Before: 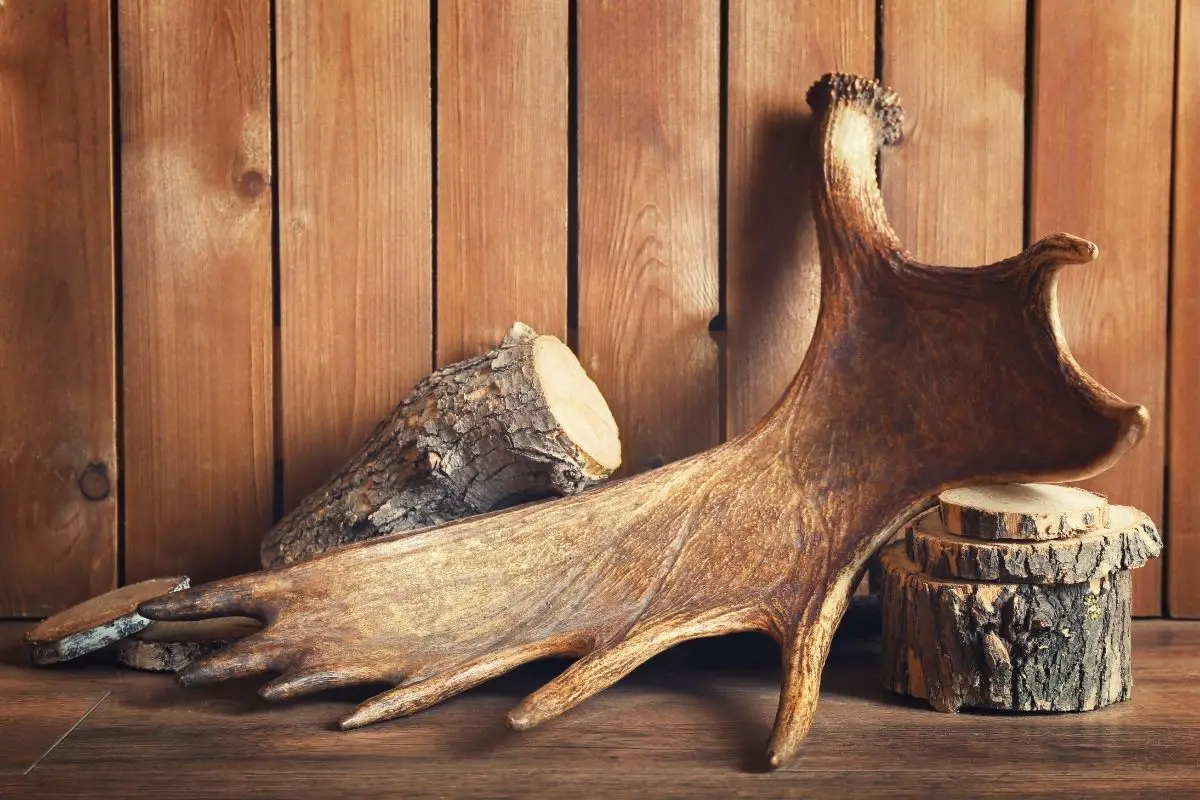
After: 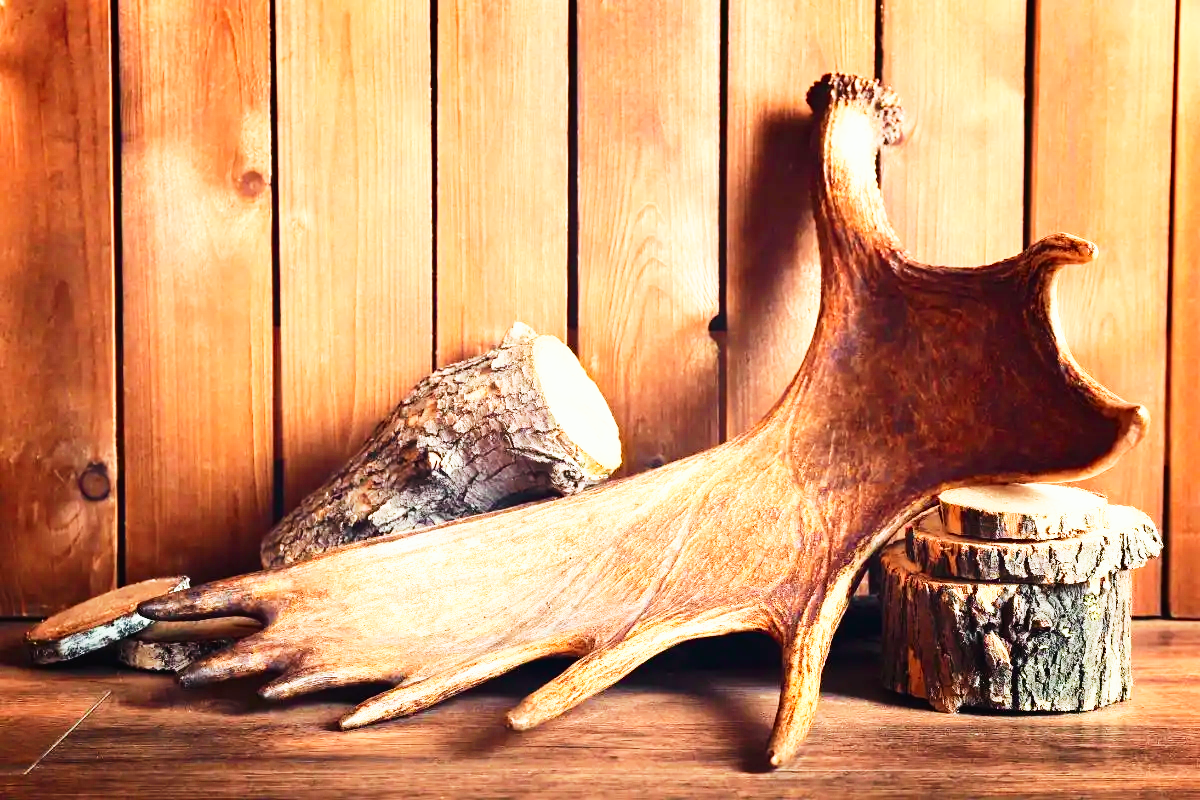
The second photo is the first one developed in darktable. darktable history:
base curve: curves: ch0 [(0, 0) (0.007, 0.004) (0.027, 0.03) (0.046, 0.07) (0.207, 0.54) (0.442, 0.872) (0.673, 0.972) (1, 1)], preserve colors none
tone curve: curves: ch0 [(0, 0.01) (0.037, 0.032) (0.131, 0.108) (0.275, 0.258) (0.483, 0.512) (0.61, 0.661) (0.696, 0.742) (0.792, 0.834) (0.911, 0.936) (0.997, 0.995)]; ch1 [(0, 0) (0.308, 0.29) (0.425, 0.411) (0.503, 0.502) (0.529, 0.543) (0.683, 0.706) (0.746, 0.77) (1, 1)]; ch2 [(0, 0) (0.225, 0.214) (0.334, 0.339) (0.401, 0.415) (0.485, 0.487) (0.502, 0.502) (0.525, 0.523) (0.545, 0.552) (0.587, 0.61) (0.636, 0.654) (0.711, 0.729) (0.845, 0.855) (0.998, 0.977)], color space Lab, independent channels, preserve colors none
